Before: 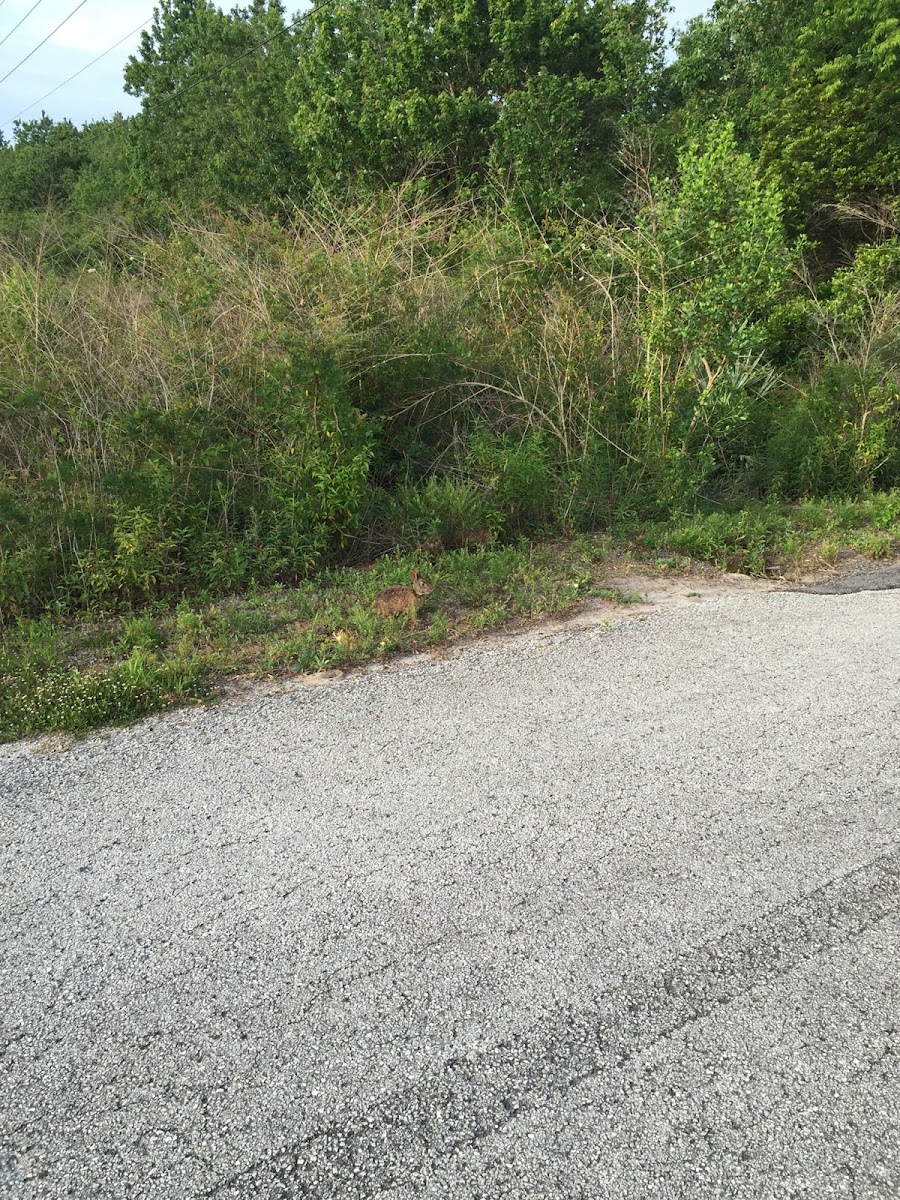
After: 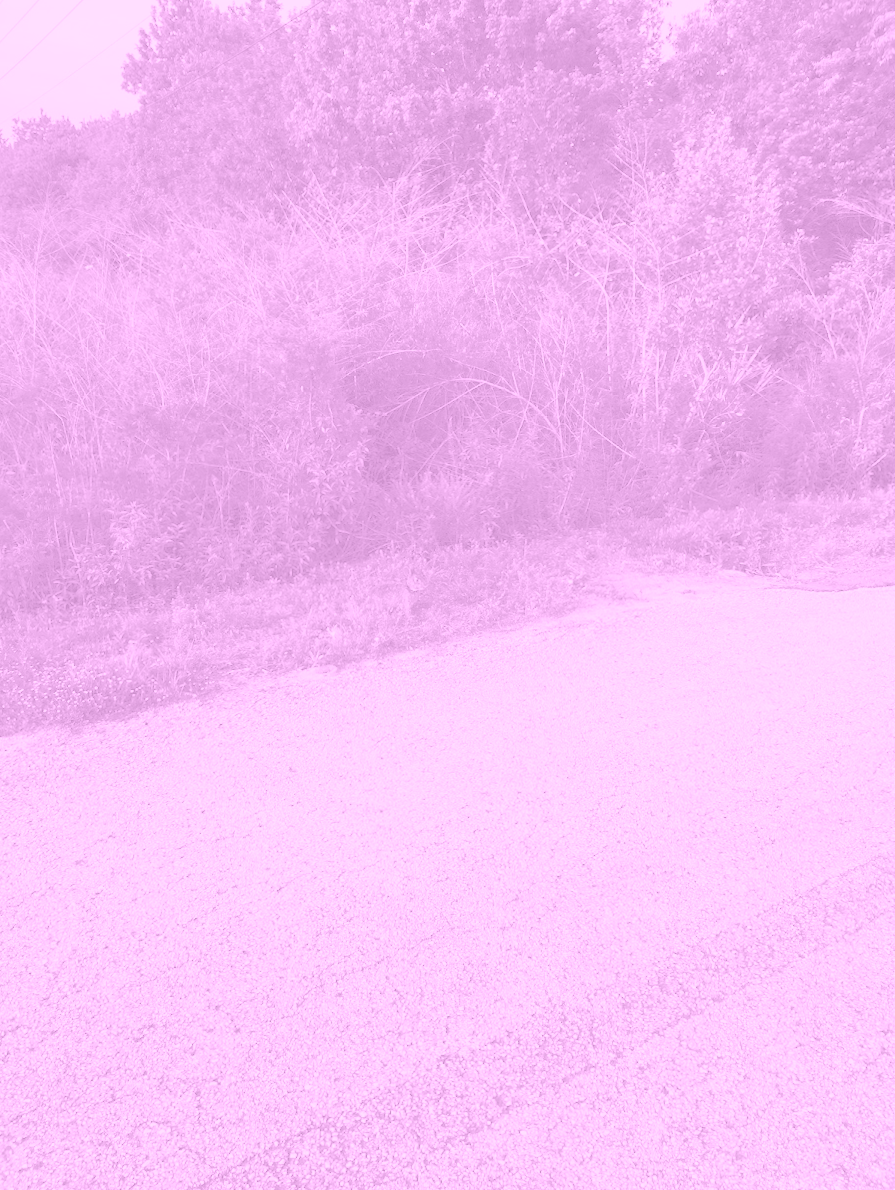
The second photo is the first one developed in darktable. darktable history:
colorize: hue 331.2°, saturation 69%, source mix 30.28%, lightness 69.02%, version 1
color balance rgb: global offset › luminance -0.5%, perceptual saturation grading › highlights -17.77%, perceptual saturation grading › mid-tones 33.1%, perceptual saturation grading › shadows 50.52%, perceptual brilliance grading › highlights 10.8%, perceptual brilliance grading › shadows -10.8%, global vibrance 24.22%, contrast -25%
rotate and perspective: rotation 0.192°, lens shift (horizontal) -0.015, crop left 0.005, crop right 0.996, crop top 0.006, crop bottom 0.99
